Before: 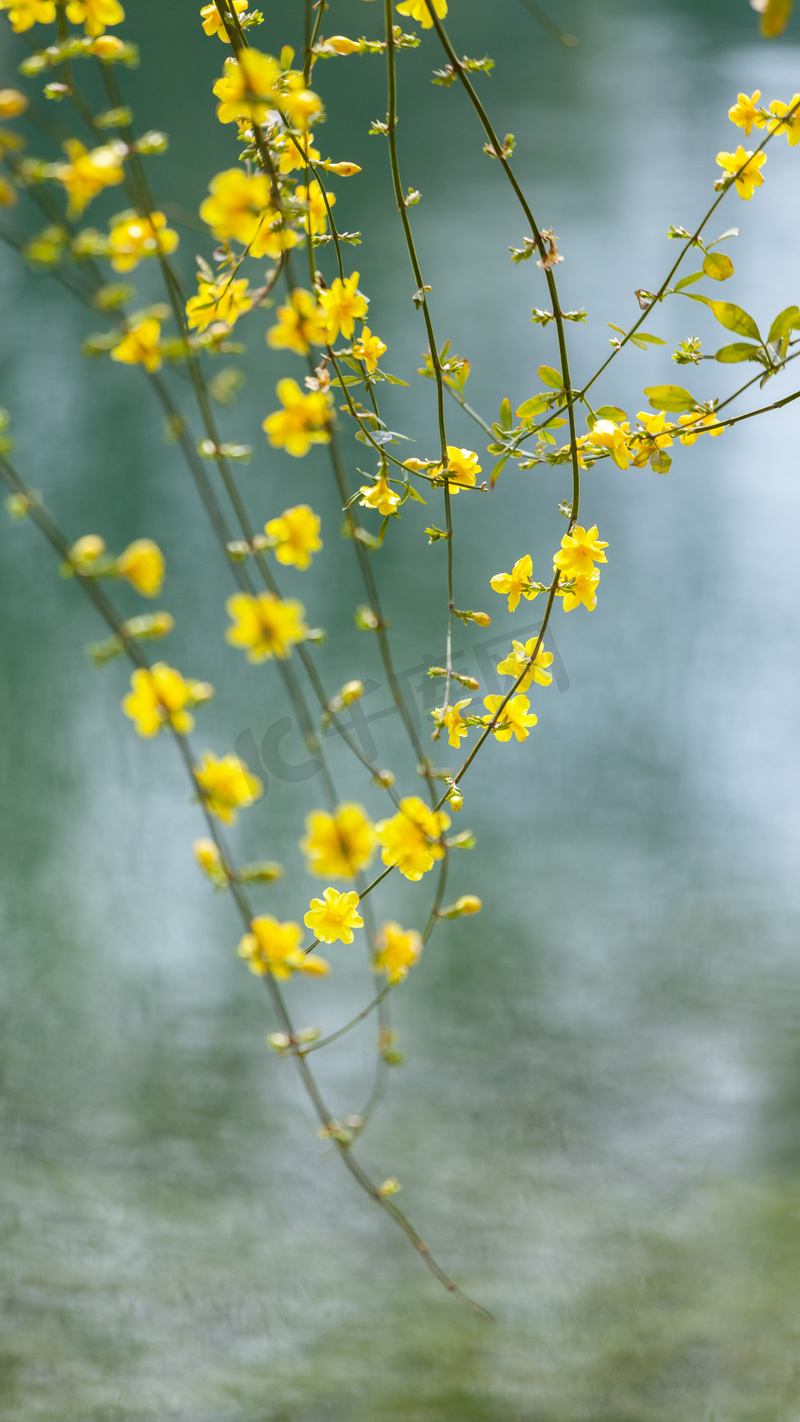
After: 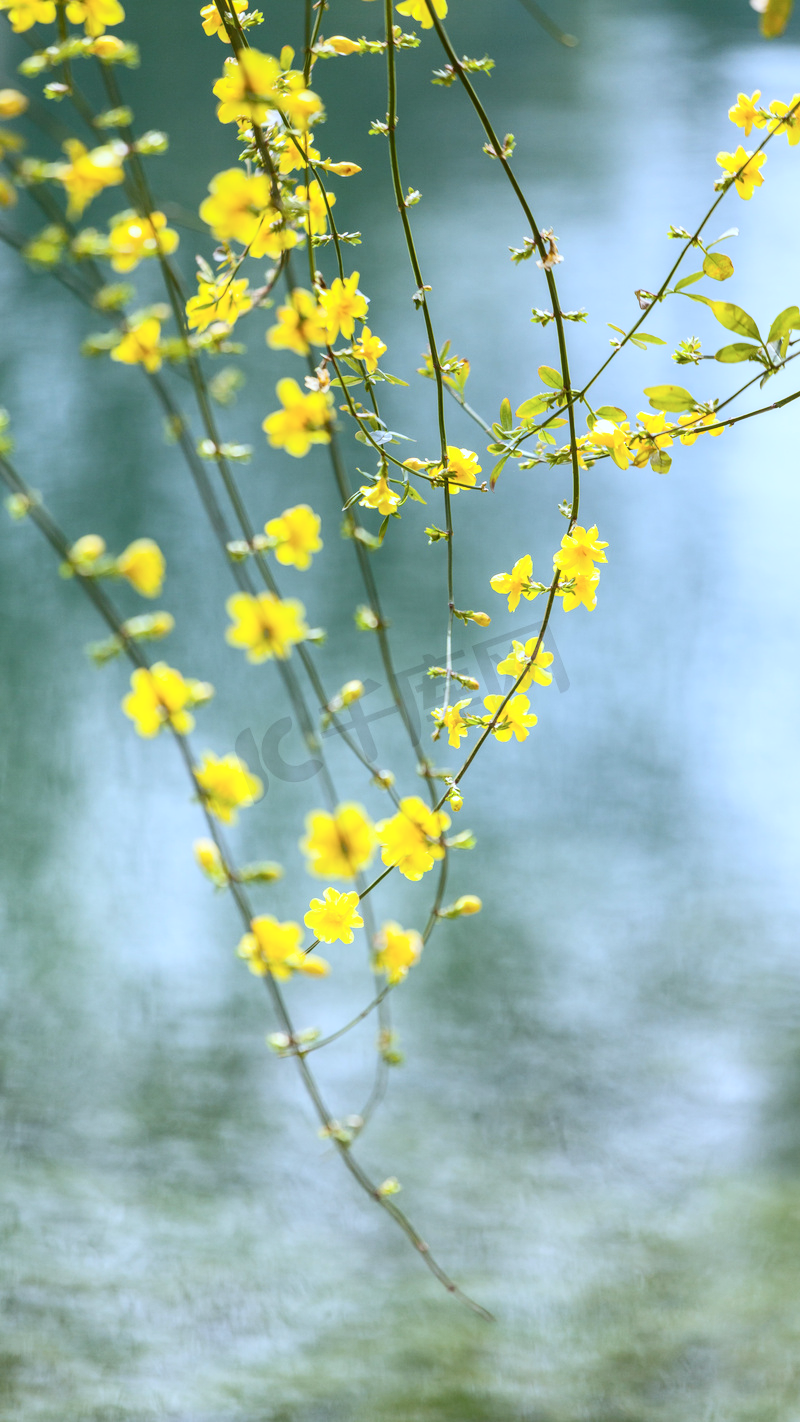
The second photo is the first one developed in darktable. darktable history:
tone equalizer: on, module defaults
local contrast: detail 110%
contrast brightness saturation: contrast 0.24, brightness 0.09
white balance: red 0.931, blue 1.11
exposure: exposure 0.131 EV, compensate highlight preservation false
